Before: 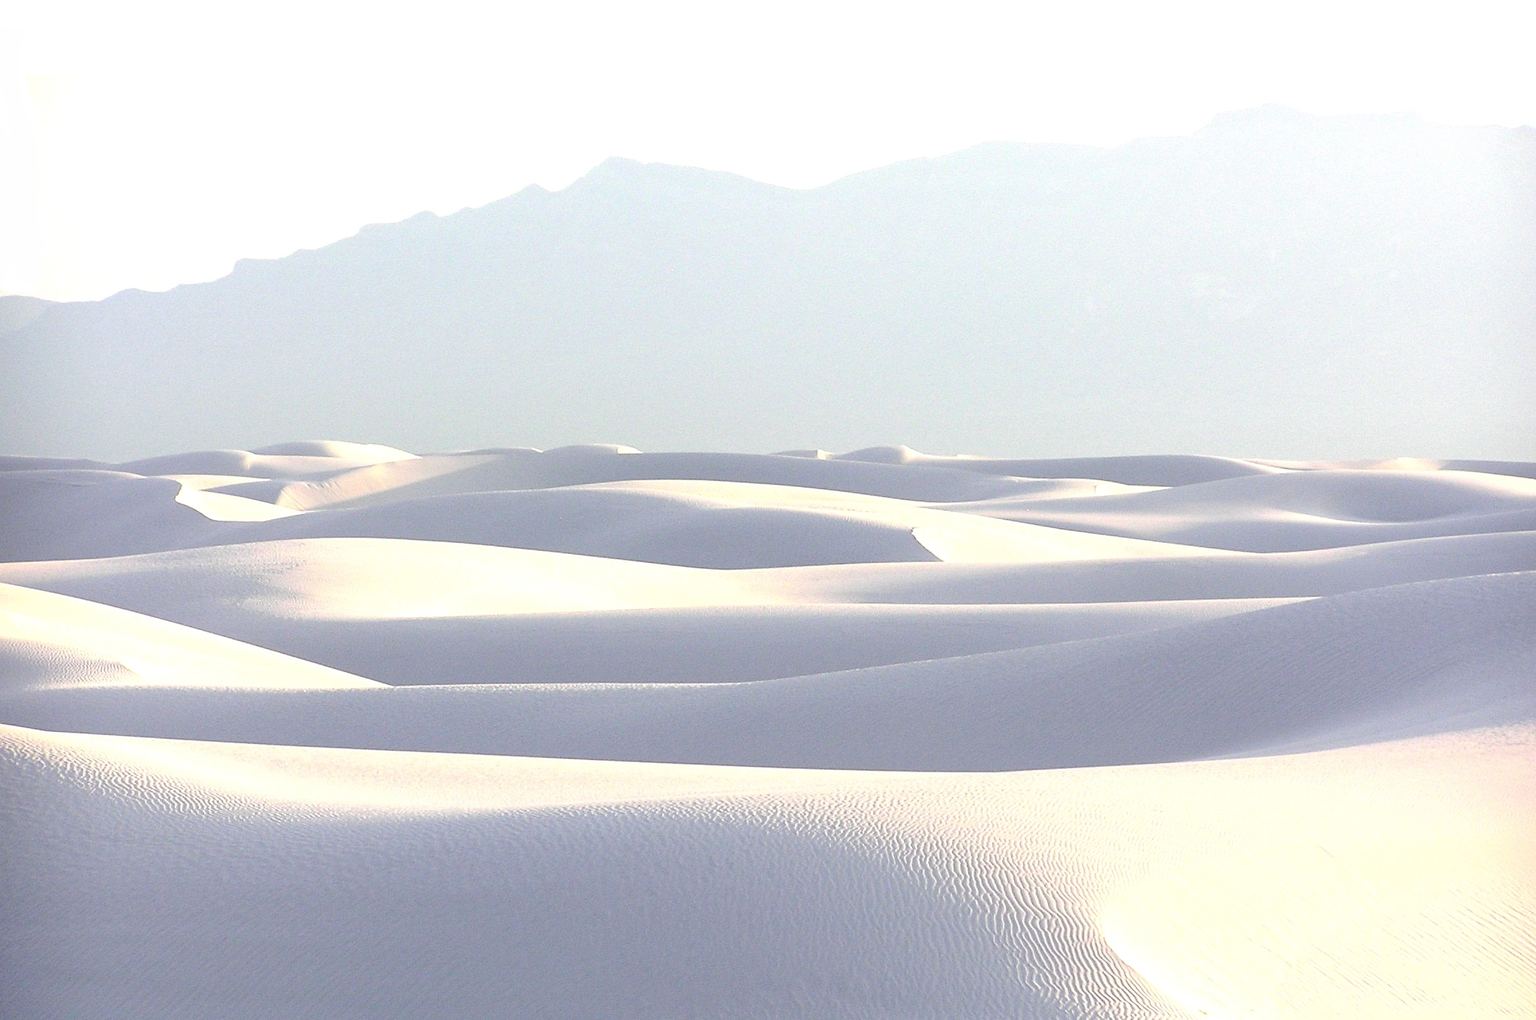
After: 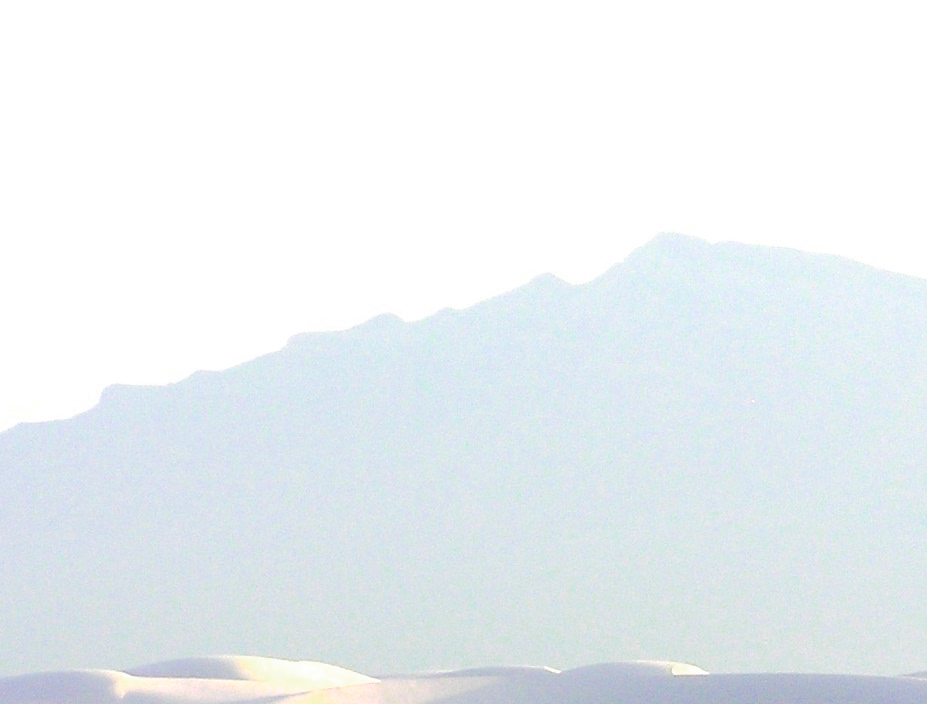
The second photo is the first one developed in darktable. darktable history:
color balance rgb: global offset › luminance -0.492%, perceptual saturation grading › global saturation 25.564%, global vibrance 15.058%
crop and rotate: left 10.875%, top 0.117%, right 48.608%, bottom 53.527%
tone curve: curves: ch0 [(0, 0) (0.003, 0.049) (0.011, 0.052) (0.025, 0.061) (0.044, 0.08) (0.069, 0.101) (0.1, 0.119) (0.136, 0.139) (0.177, 0.172) (0.224, 0.222) (0.277, 0.292) (0.335, 0.367) (0.399, 0.444) (0.468, 0.538) (0.543, 0.623) (0.623, 0.713) (0.709, 0.784) (0.801, 0.844) (0.898, 0.916) (1, 1)], color space Lab, independent channels, preserve colors none
color zones: curves: ch0 [(0, 0.465) (0.092, 0.596) (0.289, 0.464) (0.429, 0.453) (0.571, 0.464) (0.714, 0.455) (0.857, 0.462) (1, 0.465)]
